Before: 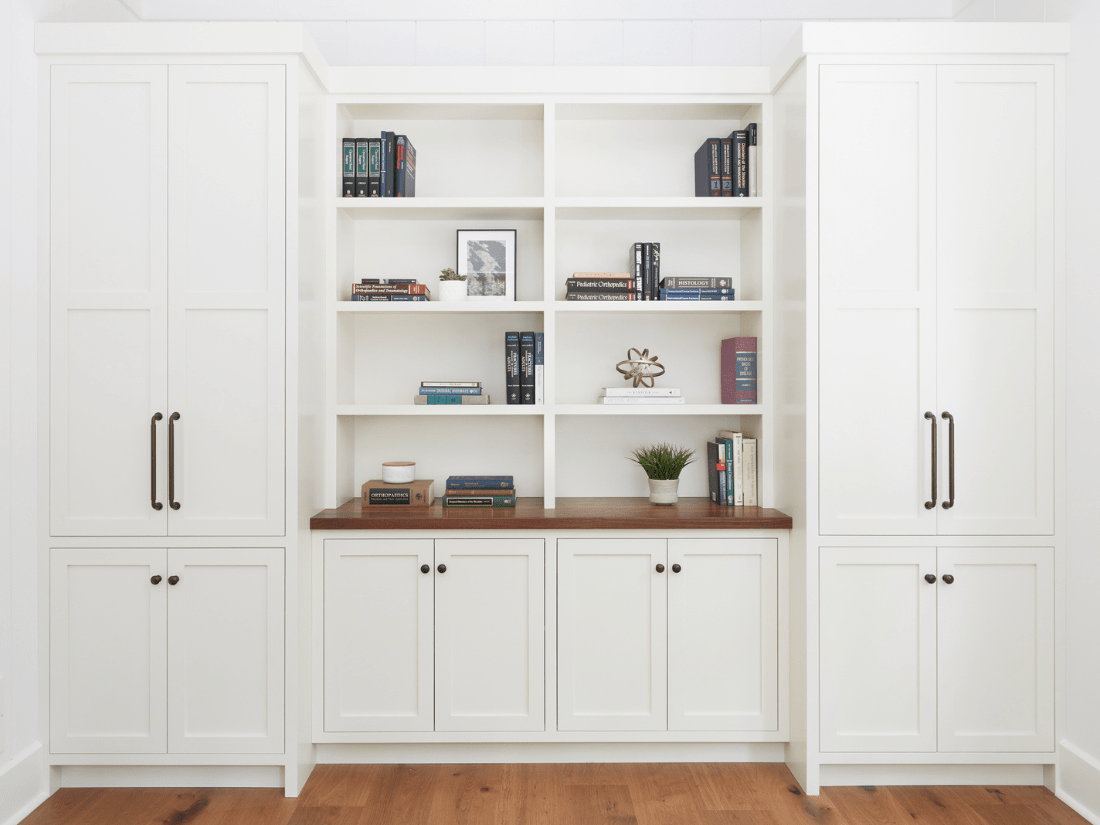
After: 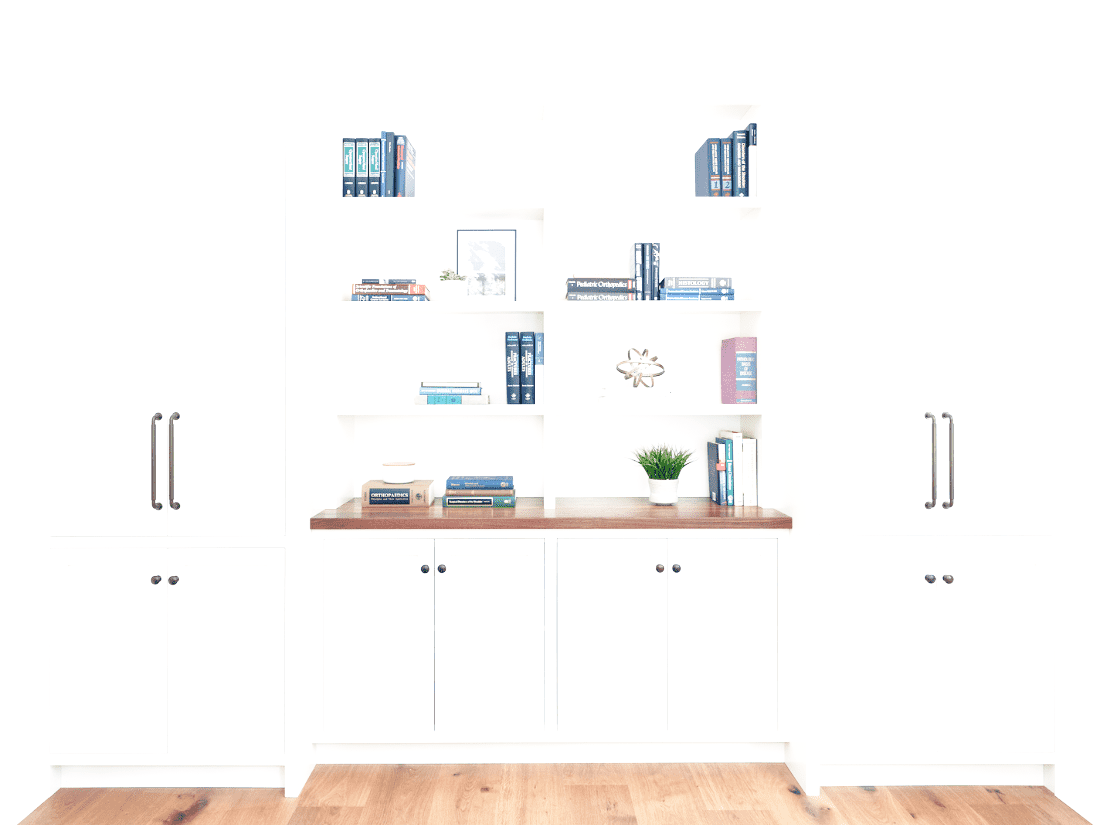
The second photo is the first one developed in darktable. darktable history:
base curve: curves: ch0 [(0, 0) (0.028, 0.03) (0.121, 0.232) (0.46, 0.748) (0.859, 0.968) (1, 1)], preserve colors none
color balance rgb: shadows lift › luminance 0.255%, shadows lift › chroma 6.826%, shadows lift › hue 300.2°, power › luminance -7.711%, power › chroma 2.287%, power › hue 218.67°, perceptual saturation grading › global saturation 20%, perceptual saturation grading › highlights -49.001%, perceptual saturation grading › shadows 24.516%
exposure: black level correction 0, exposure 1.099 EV, compensate highlight preservation false
